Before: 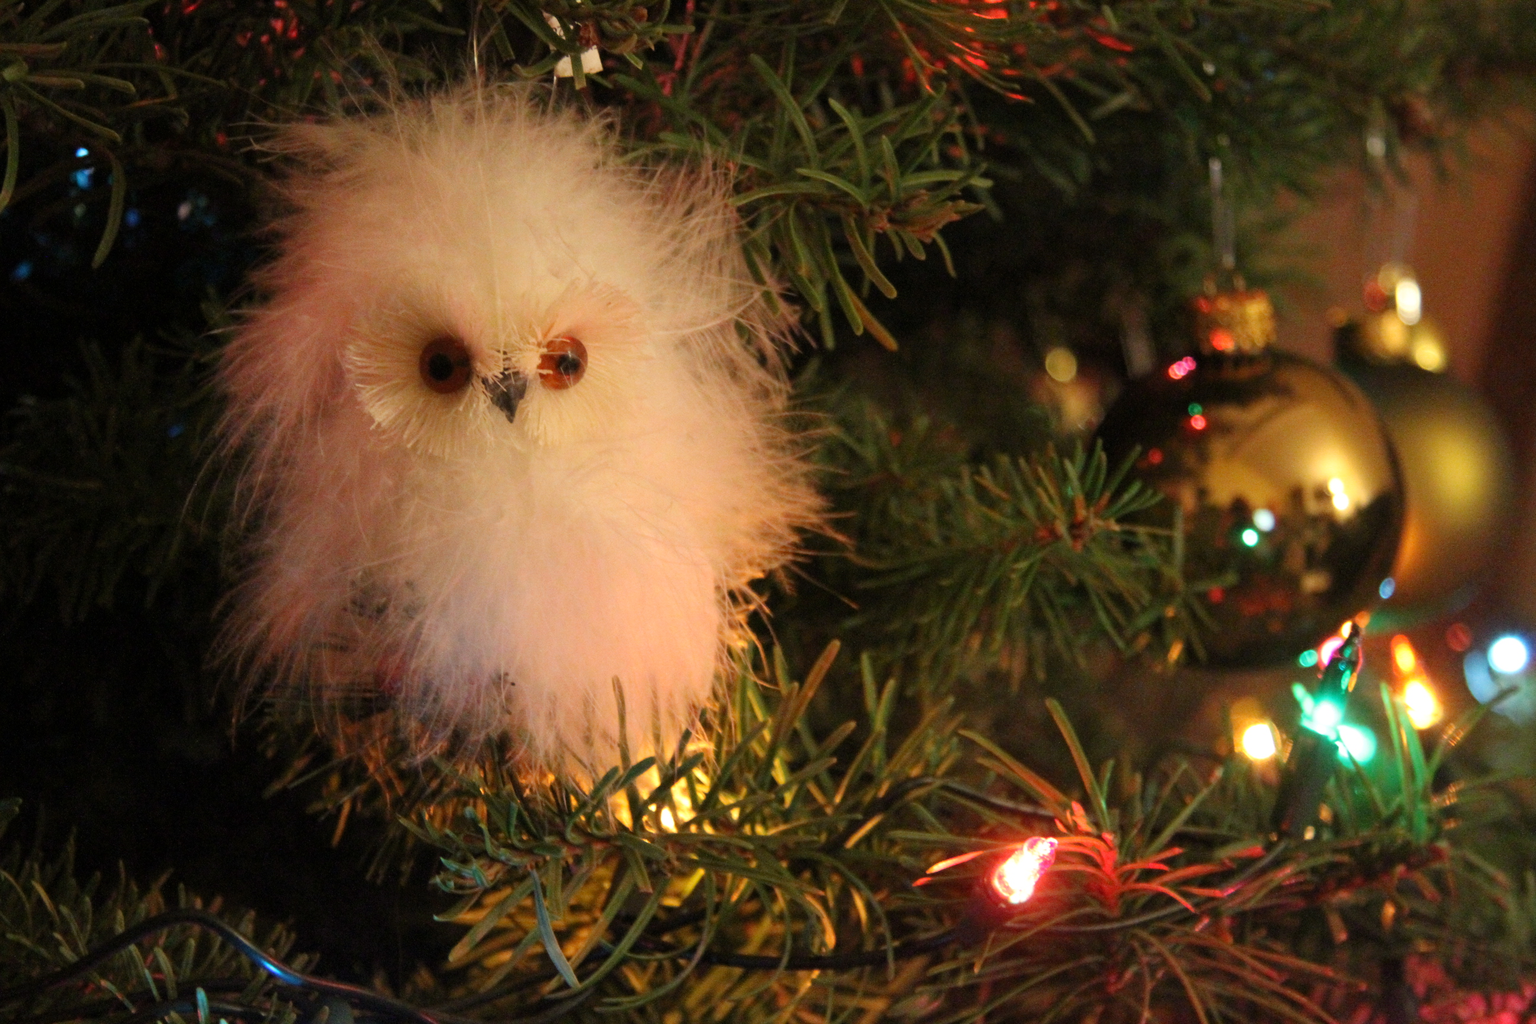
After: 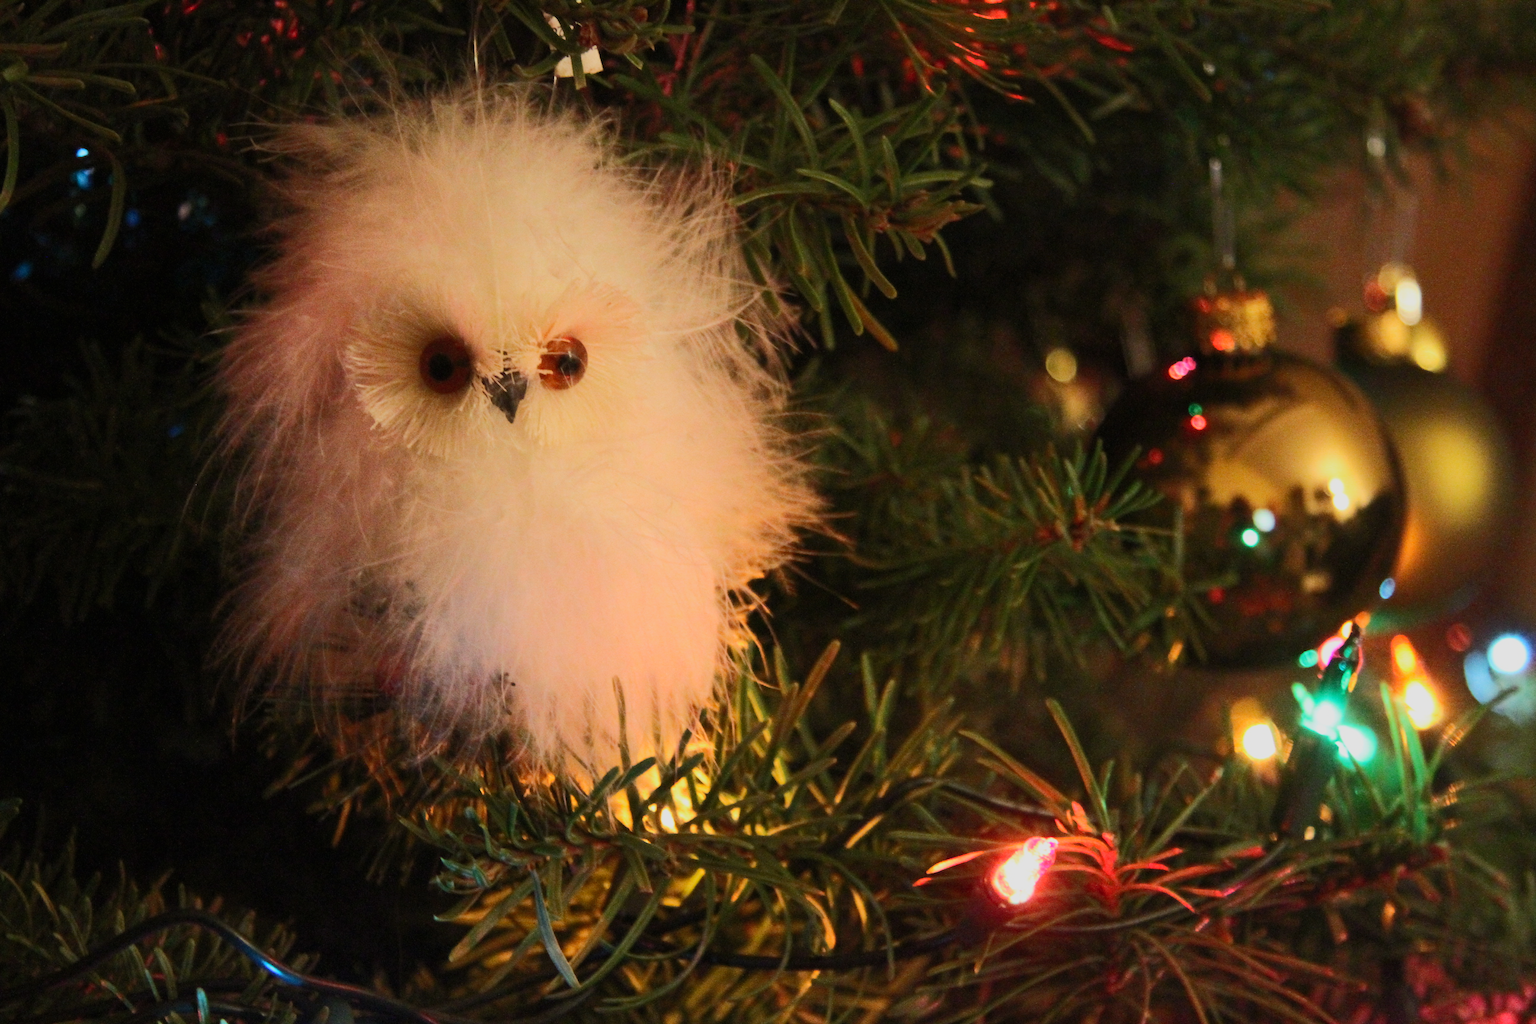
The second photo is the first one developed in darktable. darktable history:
levels: levels [0, 0.478, 1]
exposure: black level correction 0, exposure -0.721 EV, compensate highlight preservation false
rgb curve: curves: ch0 [(0, 0) (0.284, 0.292) (0.505, 0.644) (1, 1)], compensate middle gray true
